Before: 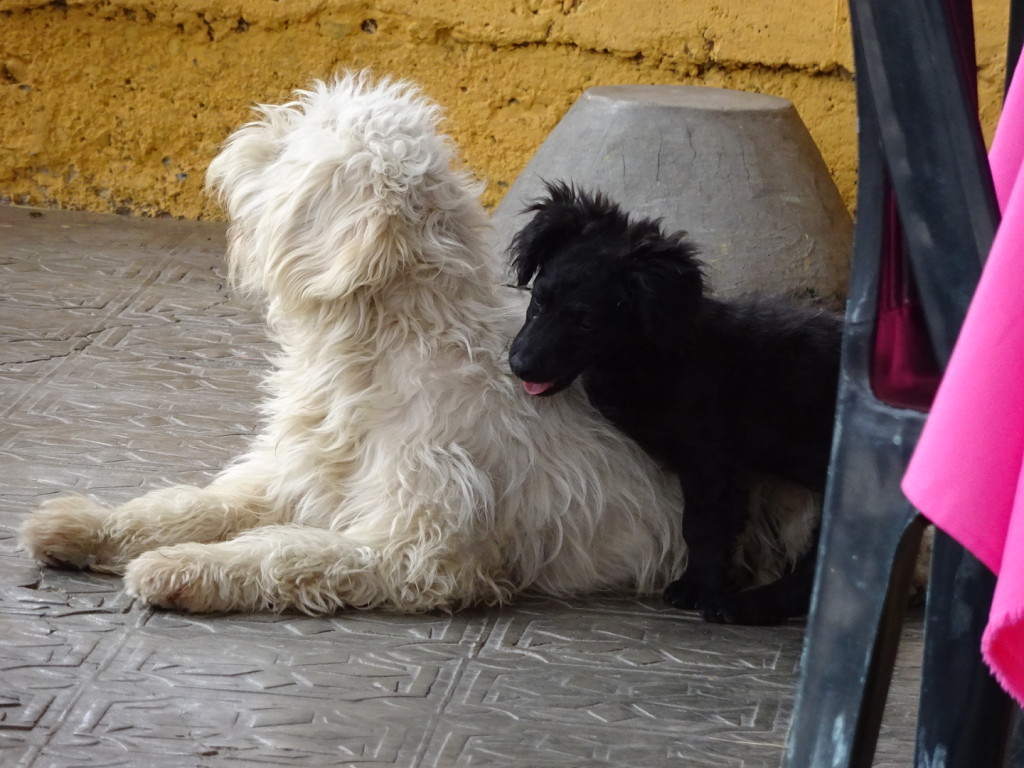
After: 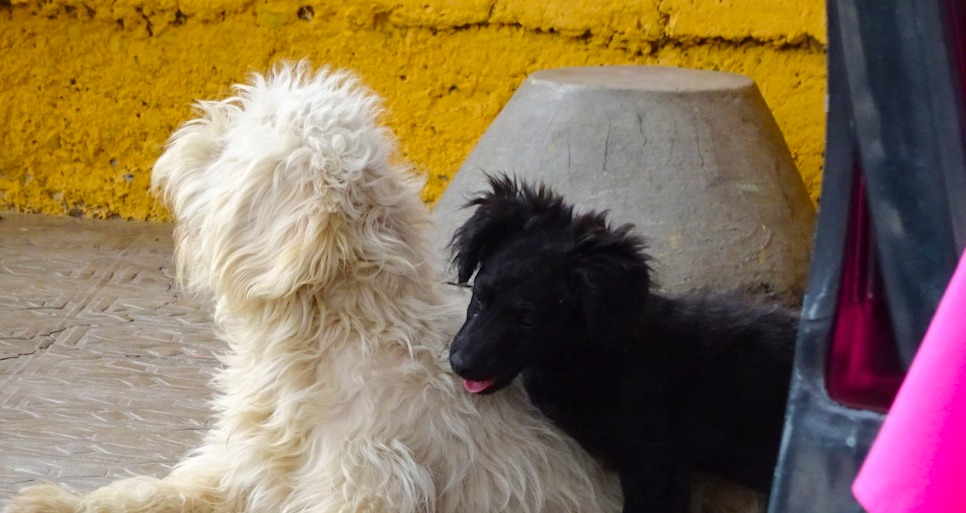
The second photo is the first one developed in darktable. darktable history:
rotate and perspective: rotation 0.062°, lens shift (vertical) 0.115, lens shift (horizontal) -0.133, crop left 0.047, crop right 0.94, crop top 0.061, crop bottom 0.94
contrast brightness saturation: contrast 0.05
color balance rgb: perceptual saturation grading › global saturation 25%, perceptual brilliance grading › mid-tones 10%, perceptual brilliance grading › shadows 15%, global vibrance 20%
crop: bottom 28.576%
